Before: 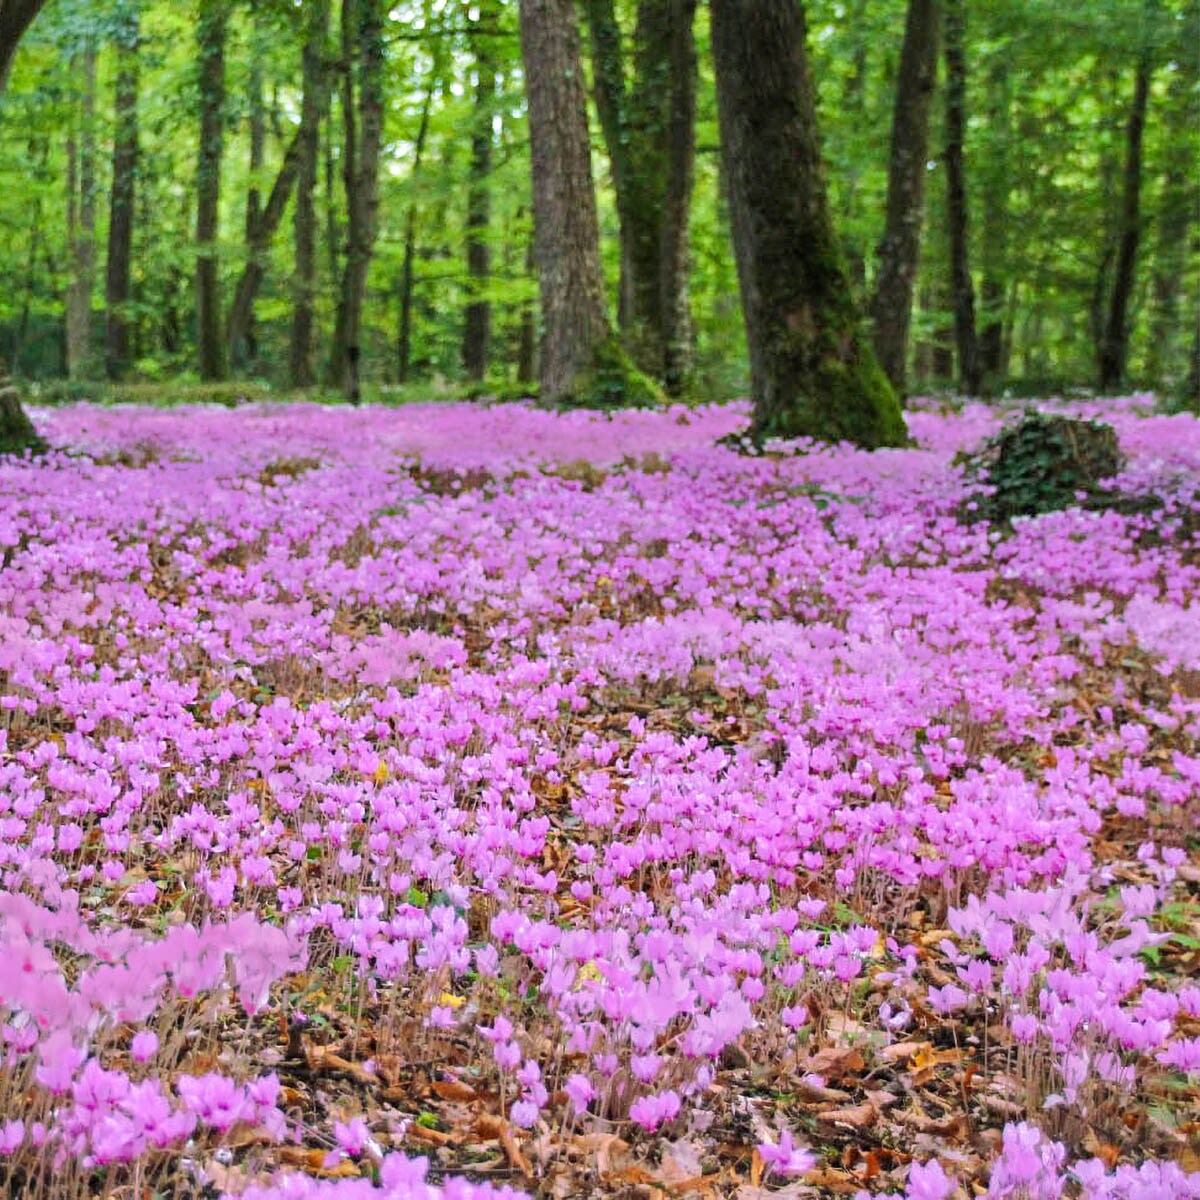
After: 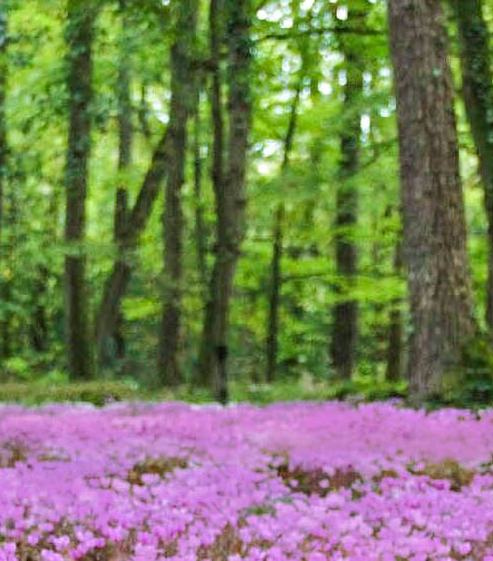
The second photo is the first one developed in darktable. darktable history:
crop and rotate: left 11.046%, top 0.1%, right 47.871%, bottom 53.11%
